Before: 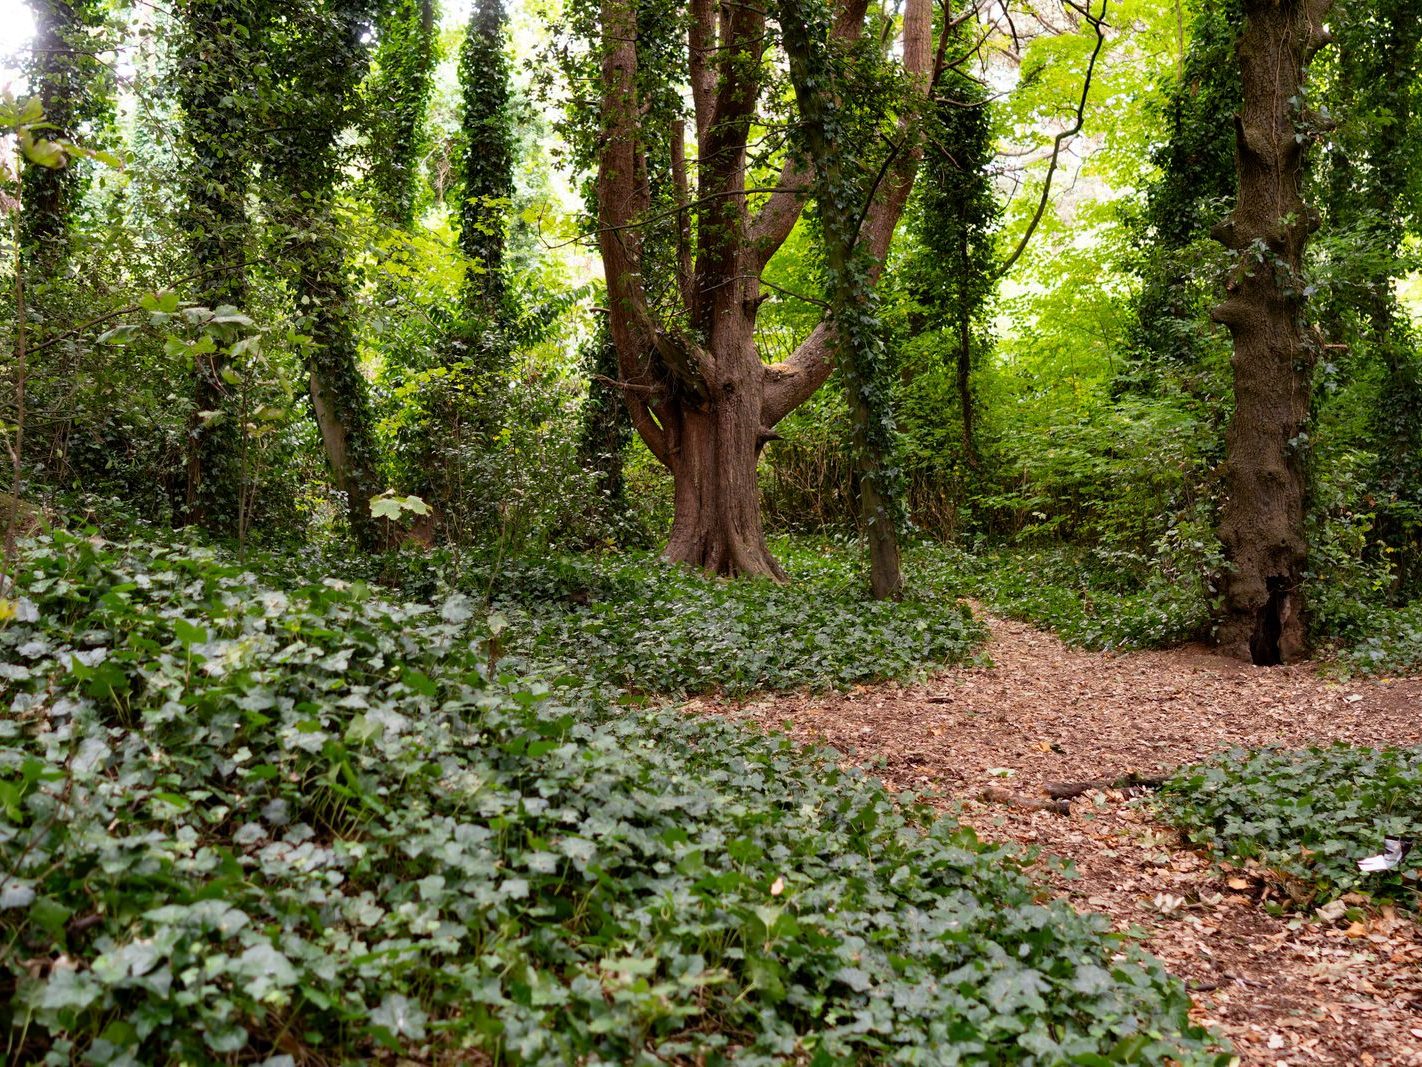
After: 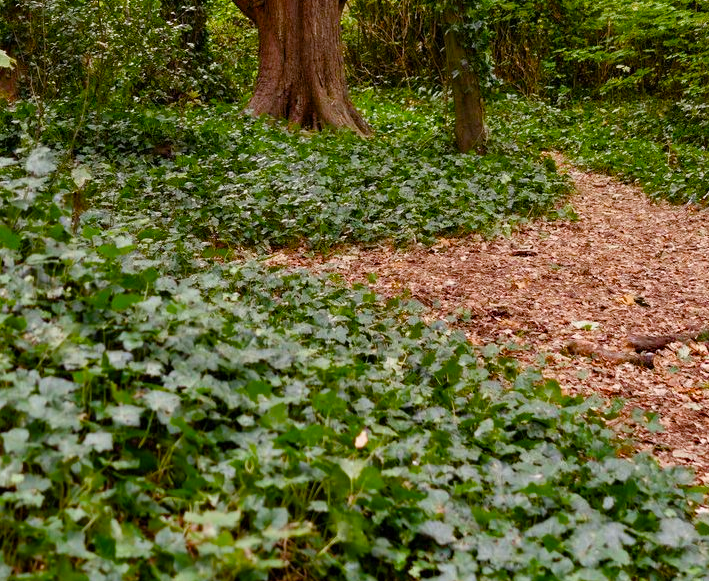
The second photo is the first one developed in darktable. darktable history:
crop: left 29.265%, top 41.957%, right 20.853%, bottom 3.51%
color balance rgb: perceptual saturation grading › global saturation 40.545%, perceptual saturation grading › highlights -50.487%, perceptual saturation grading › shadows 31.158%, global vibrance 11.201%
